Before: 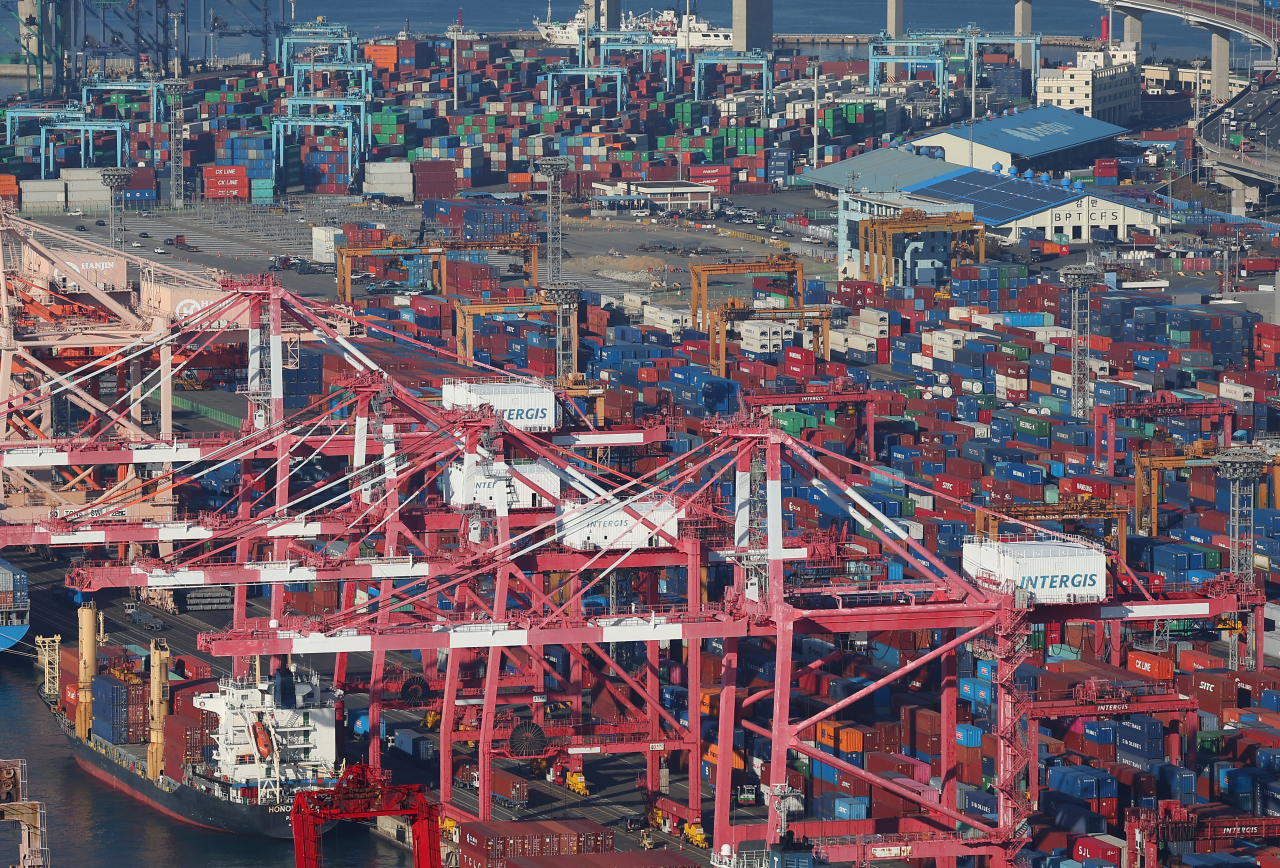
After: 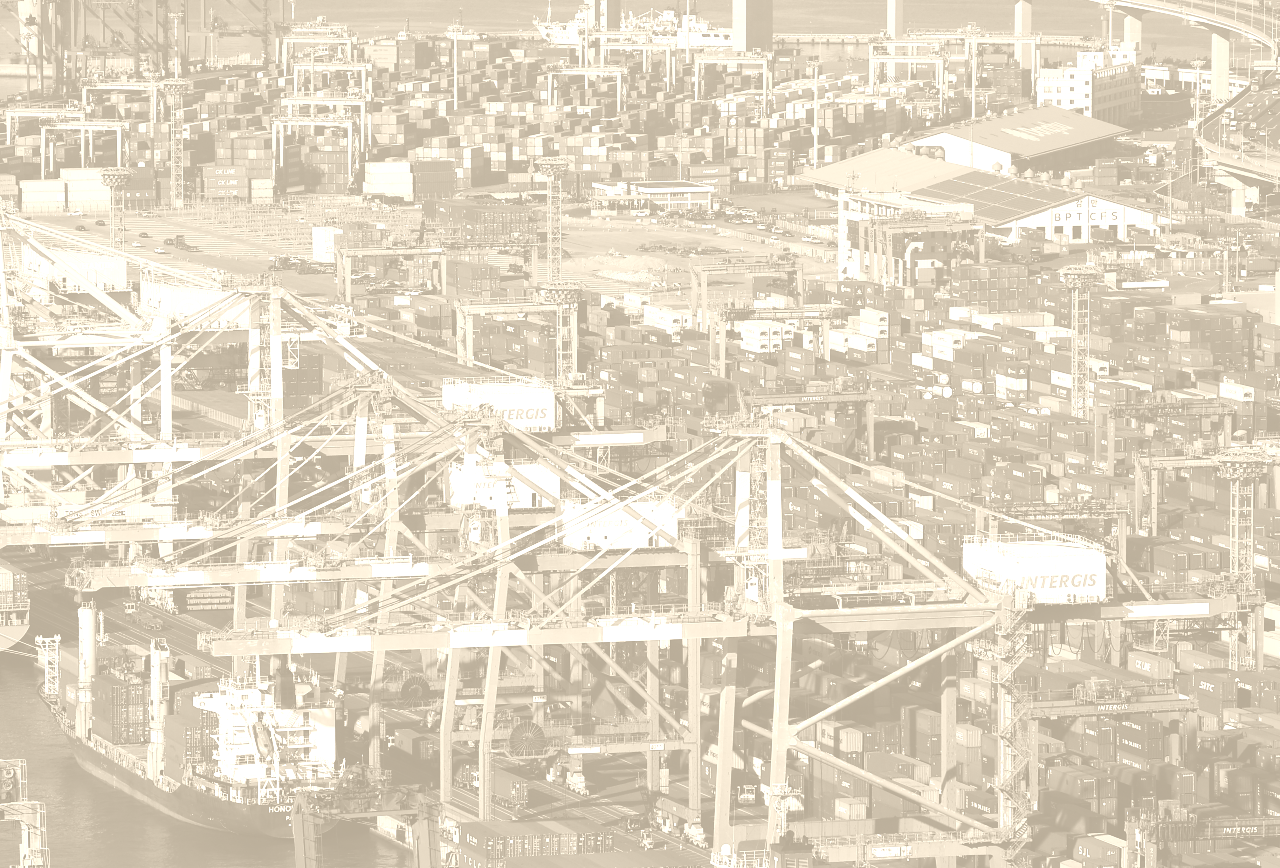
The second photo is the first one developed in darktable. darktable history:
base curve: curves: ch0 [(0, 0) (0.073, 0.04) (0.157, 0.139) (0.492, 0.492) (0.758, 0.758) (1, 1)], preserve colors none
tone equalizer: -8 EV 0.06 EV, smoothing diameter 25%, edges refinement/feathering 10, preserve details guided filter
colorize: hue 36°, saturation 71%, lightness 80.79%
